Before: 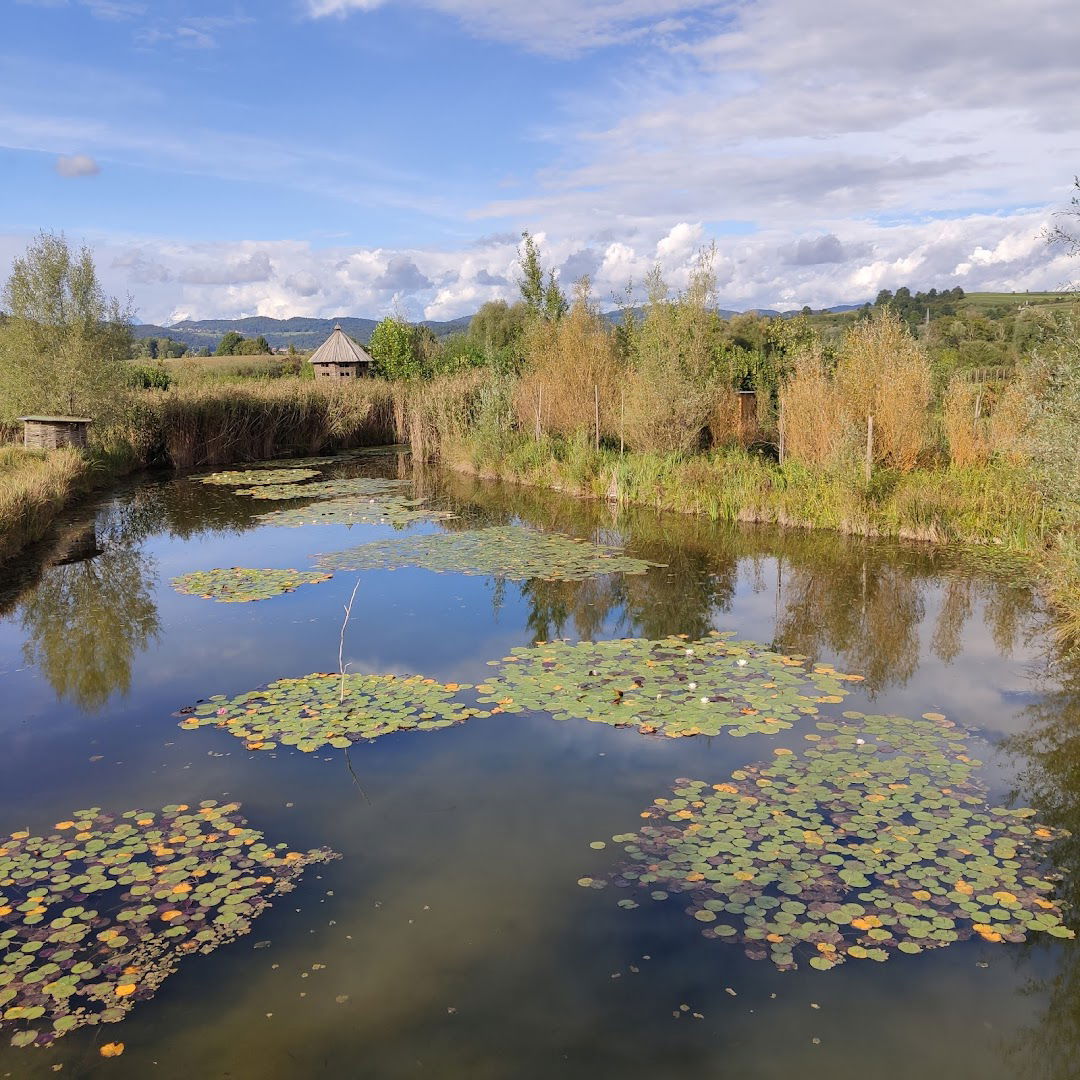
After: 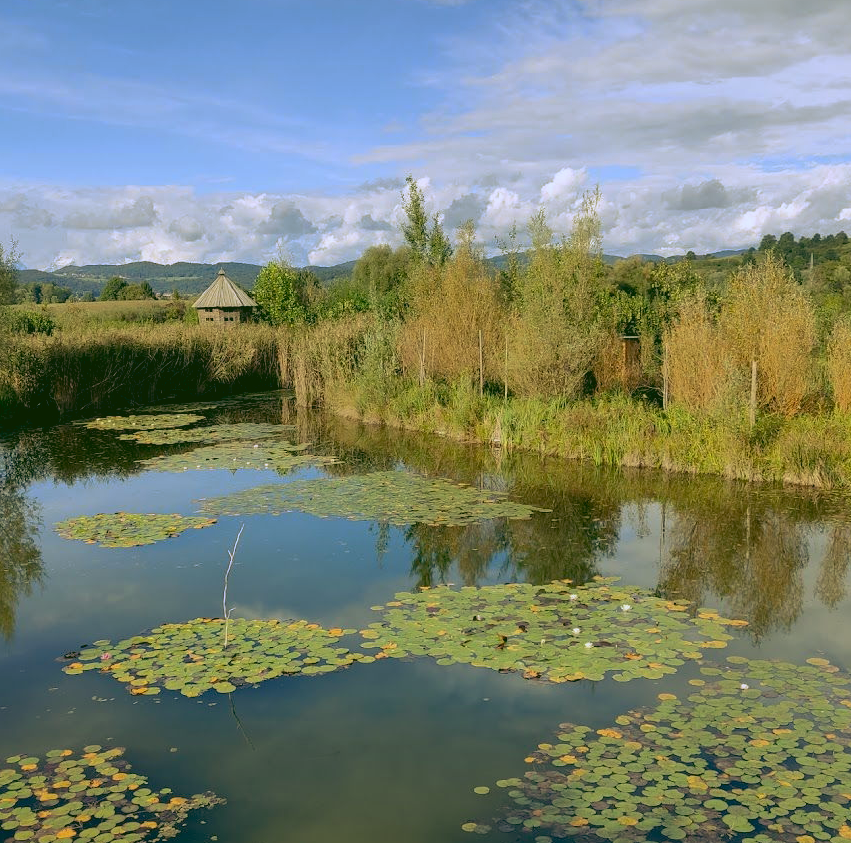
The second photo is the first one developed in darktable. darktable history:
crop and rotate: left 10.77%, top 5.1%, right 10.41%, bottom 16.76%
tone equalizer: on, module defaults
exposure: black level correction 0.007, exposure 0.093 EV, compensate highlight preservation false
rgb curve: curves: ch0 [(0.123, 0.061) (0.995, 0.887)]; ch1 [(0.06, 0.116) (1, 0.906)]; ch2 [(0, 0) (0.824, 0.69) (1, 1)], mode RGB, independent channels, compensate middle gray true
